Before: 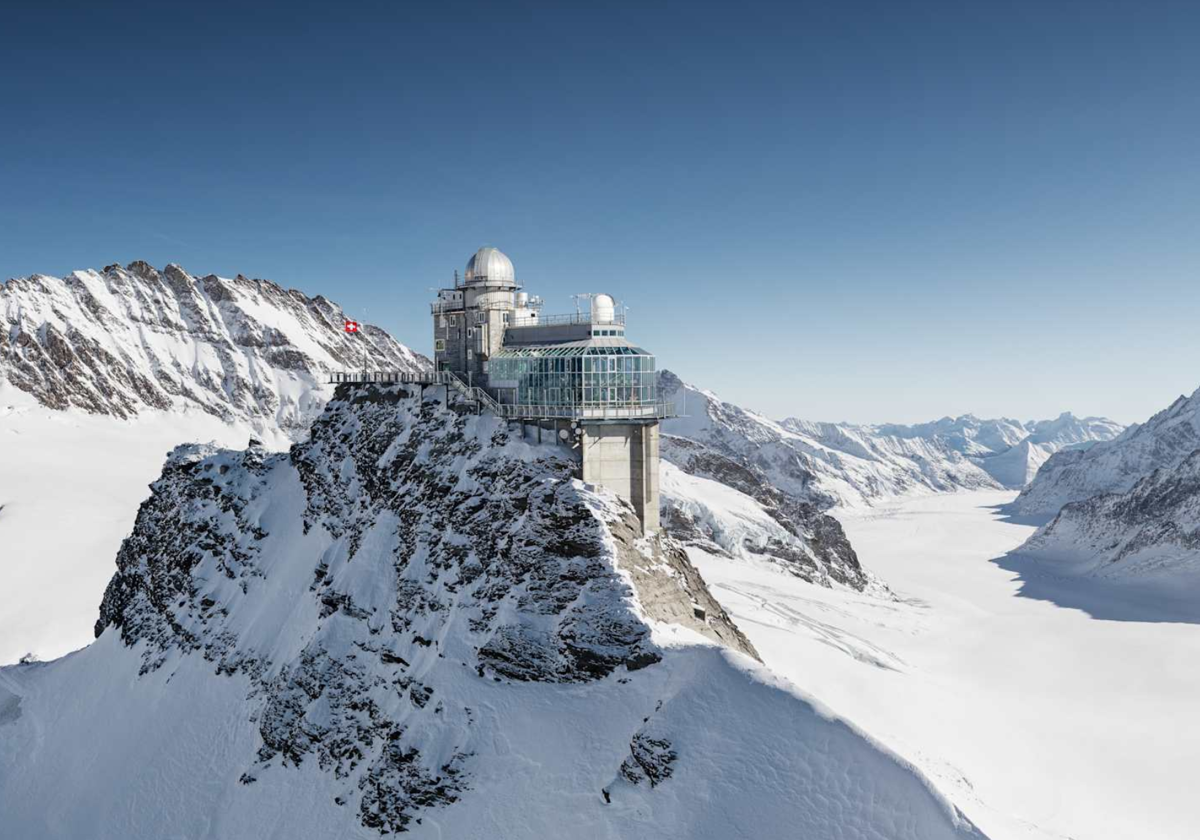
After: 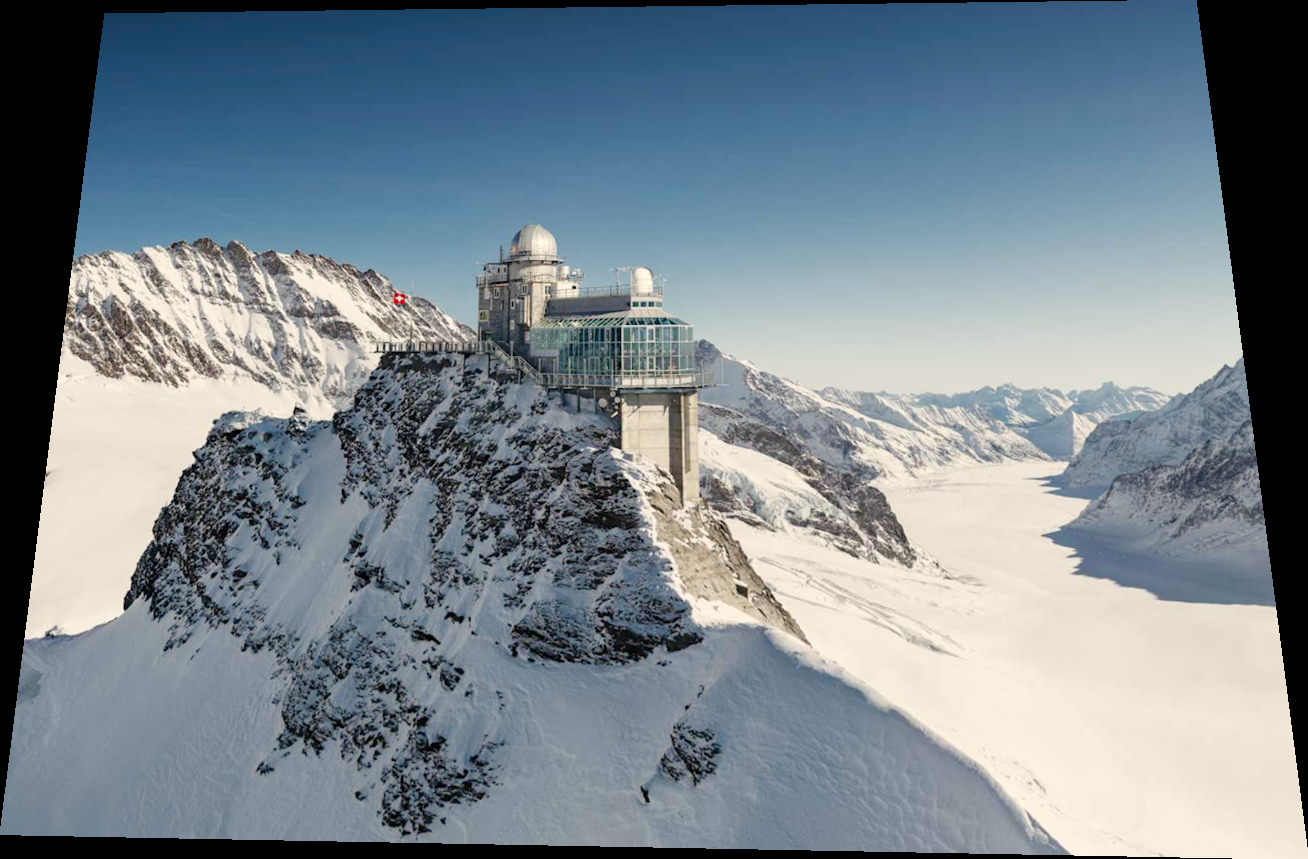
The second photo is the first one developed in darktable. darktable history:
color balance rgb: perceptual saturation grading › global saturation 20%, perceptual saturation grading › highlights -25%, perceptual saturation grading › shadows 25%
white balance: red 1.045, blue 0.932
rotate and perspective: rotation 0.128°, lens shift (vertical) -0.181, lens shift (horizontal) -0.044, shear 0.001, automatic cropping off
